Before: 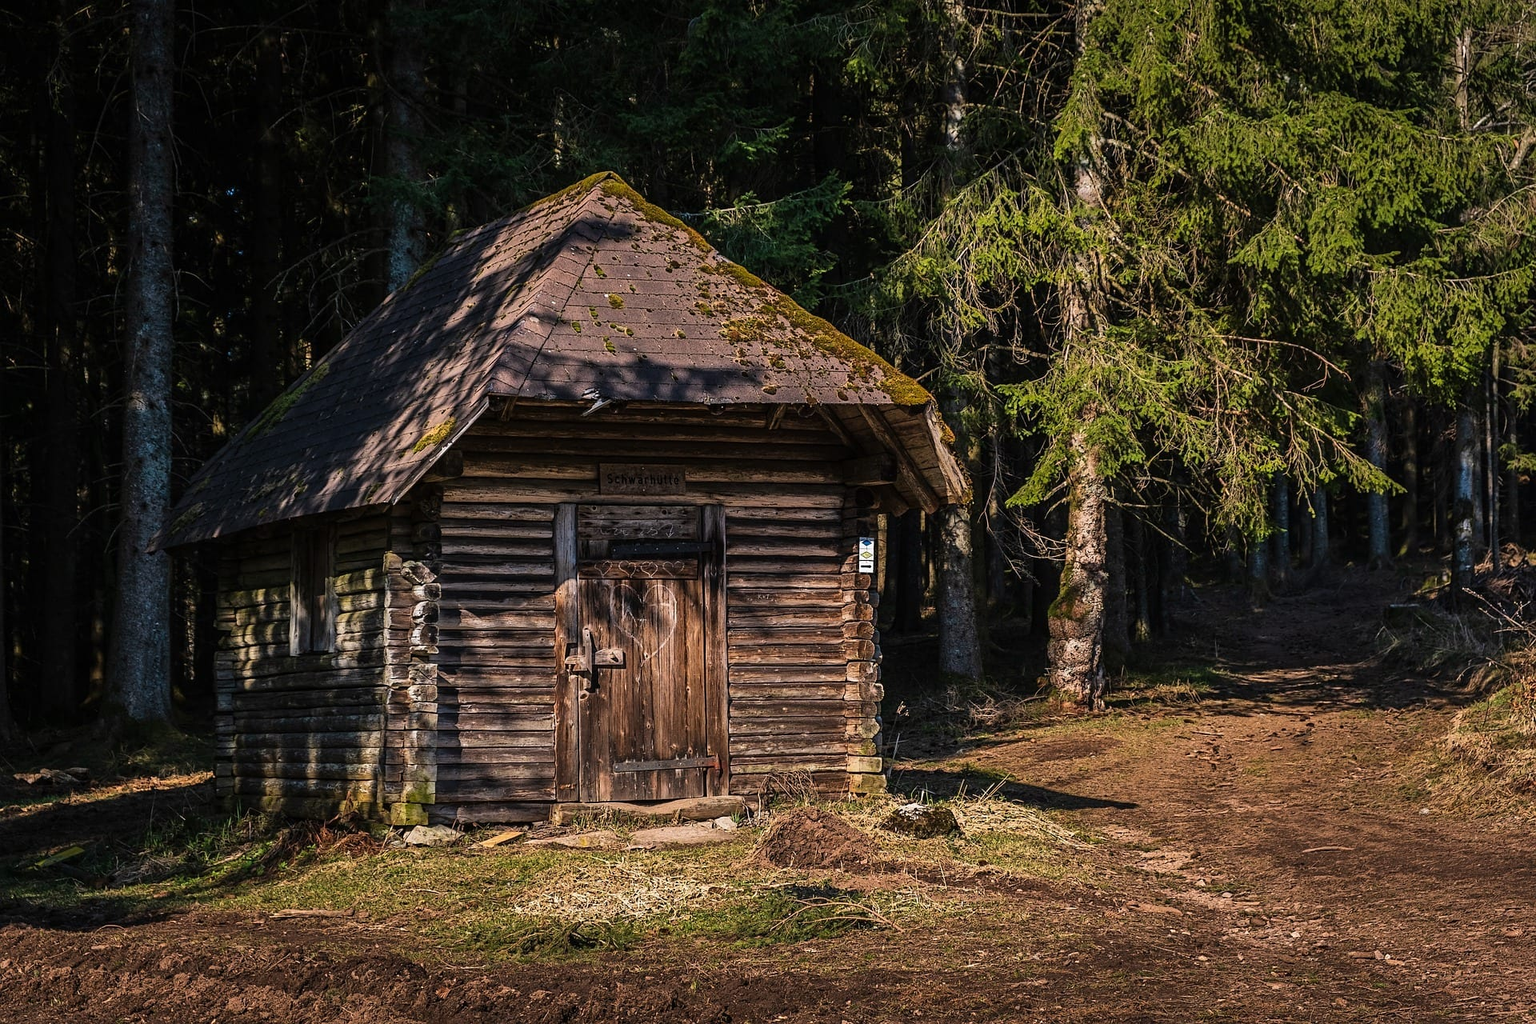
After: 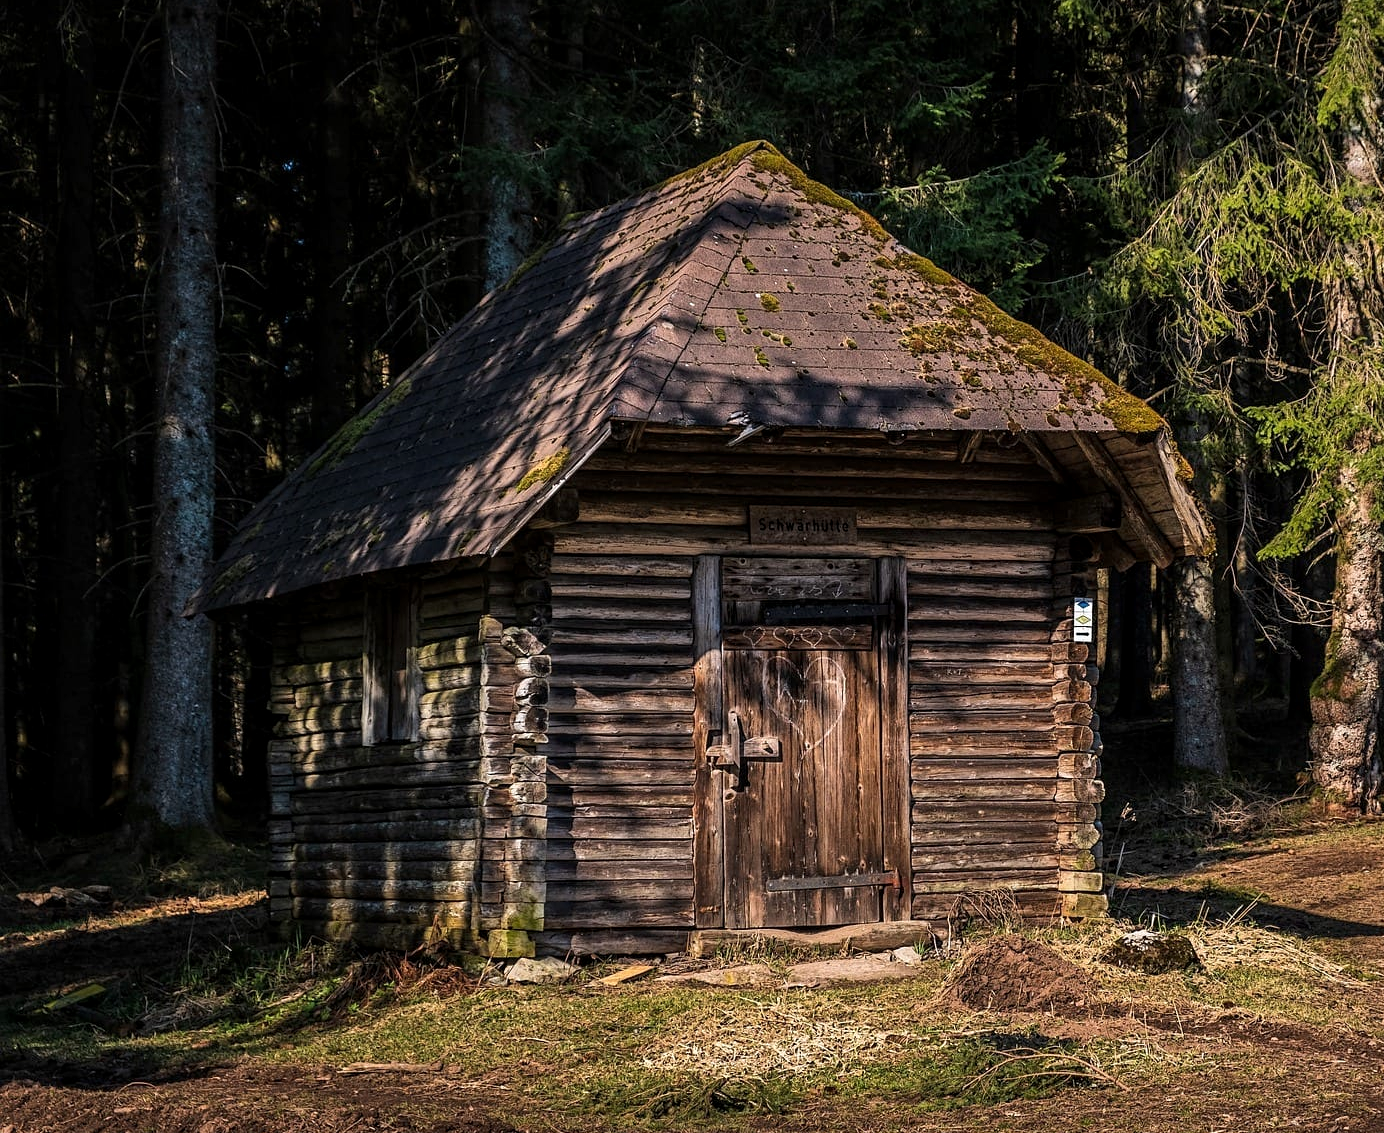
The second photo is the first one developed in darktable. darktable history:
crop: top 5.803%, right 27.878%, bottom 5.613%
local contrast: highlights 105%, shadows 99%, detail 131%, midtone range 0.2
